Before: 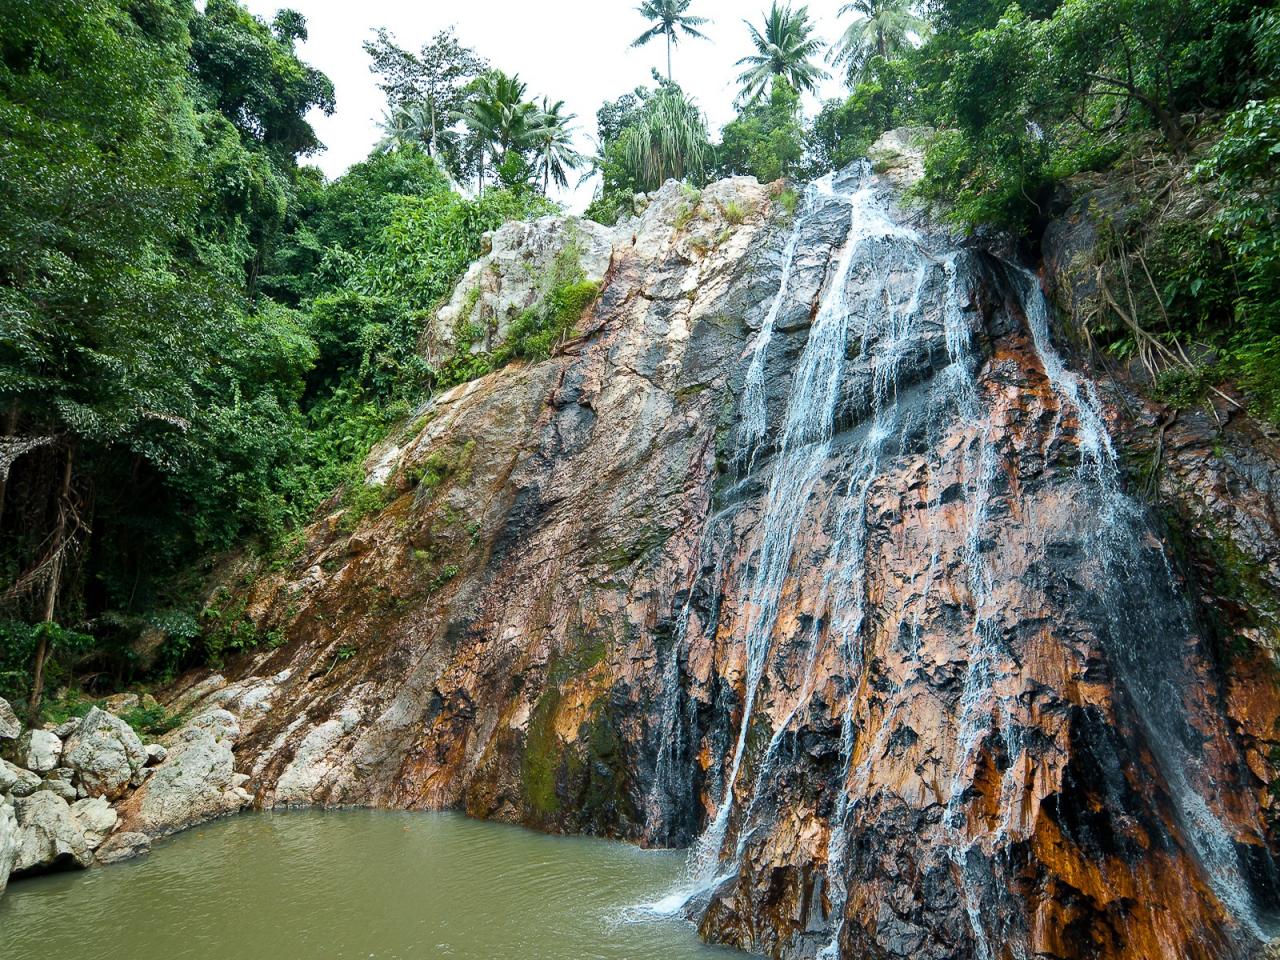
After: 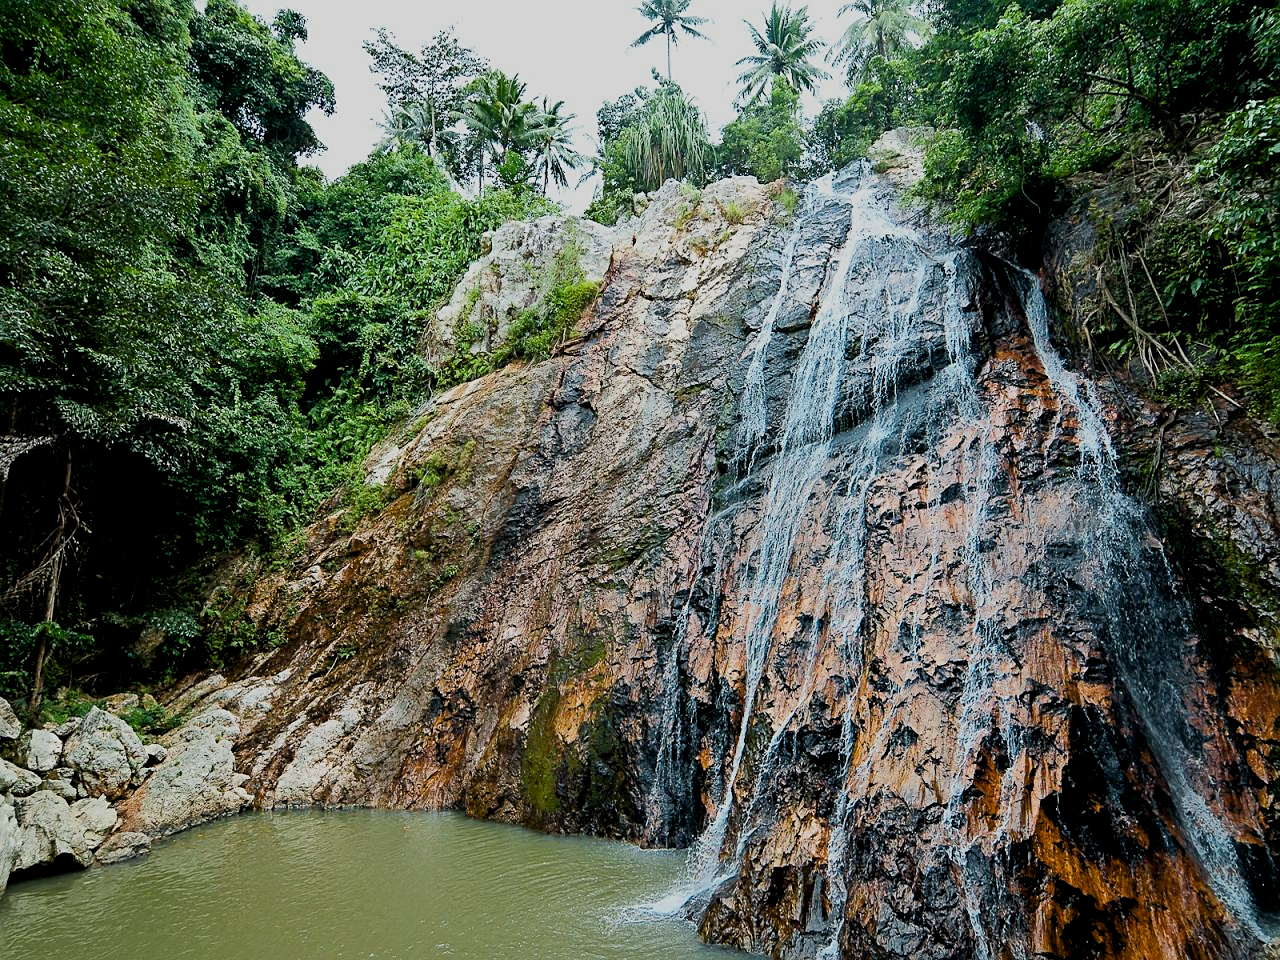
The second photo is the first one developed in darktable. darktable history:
filmic rgb: black relative exposure -7.65 EV, white relative exposure 4.56 EV, hardness 3.61
sharpen: on, module defaults
exposure: black level correction 0.006, compensate highlight preservation false
